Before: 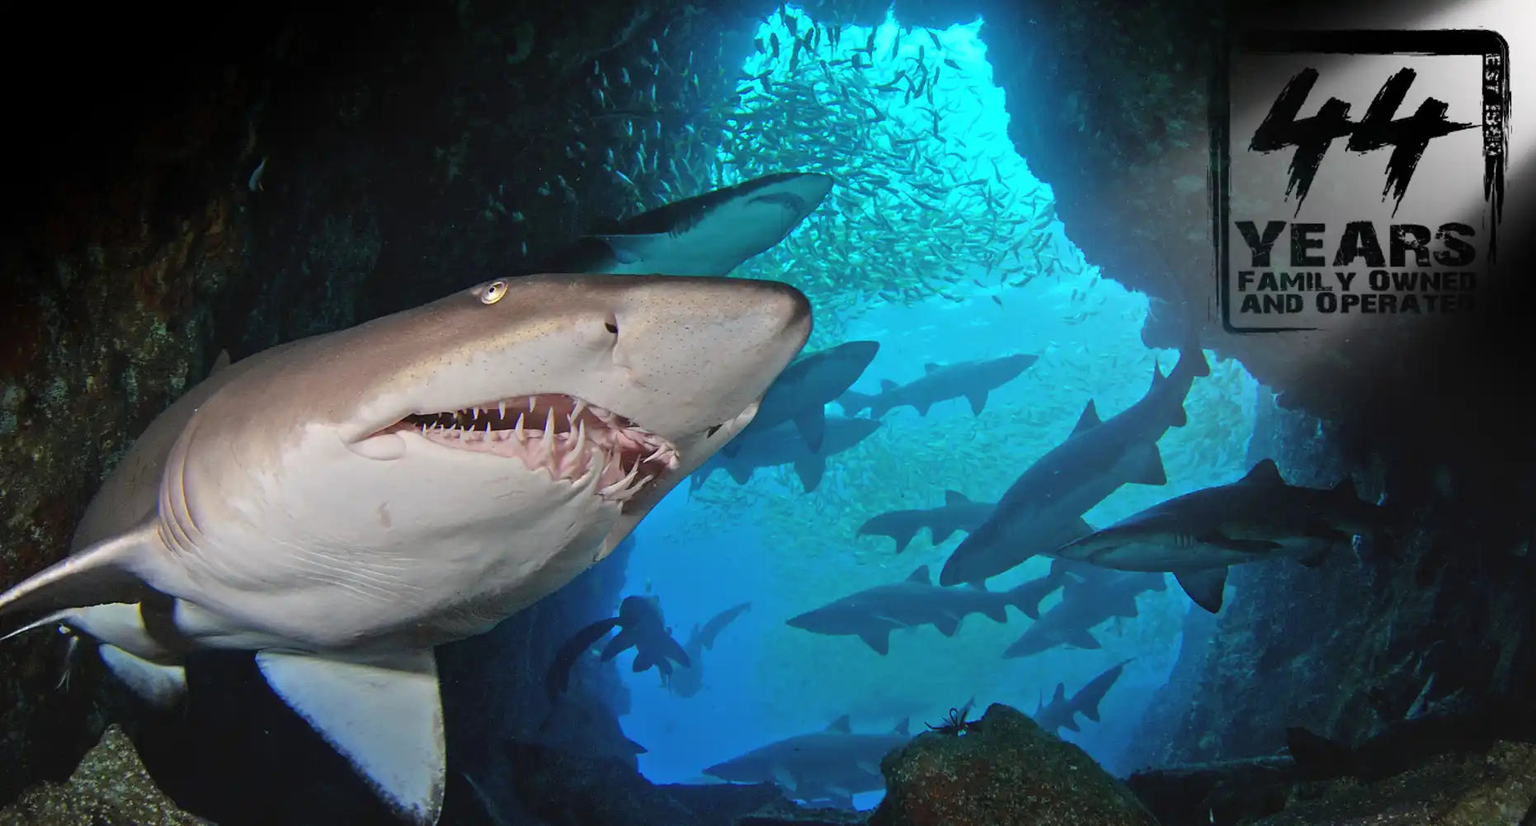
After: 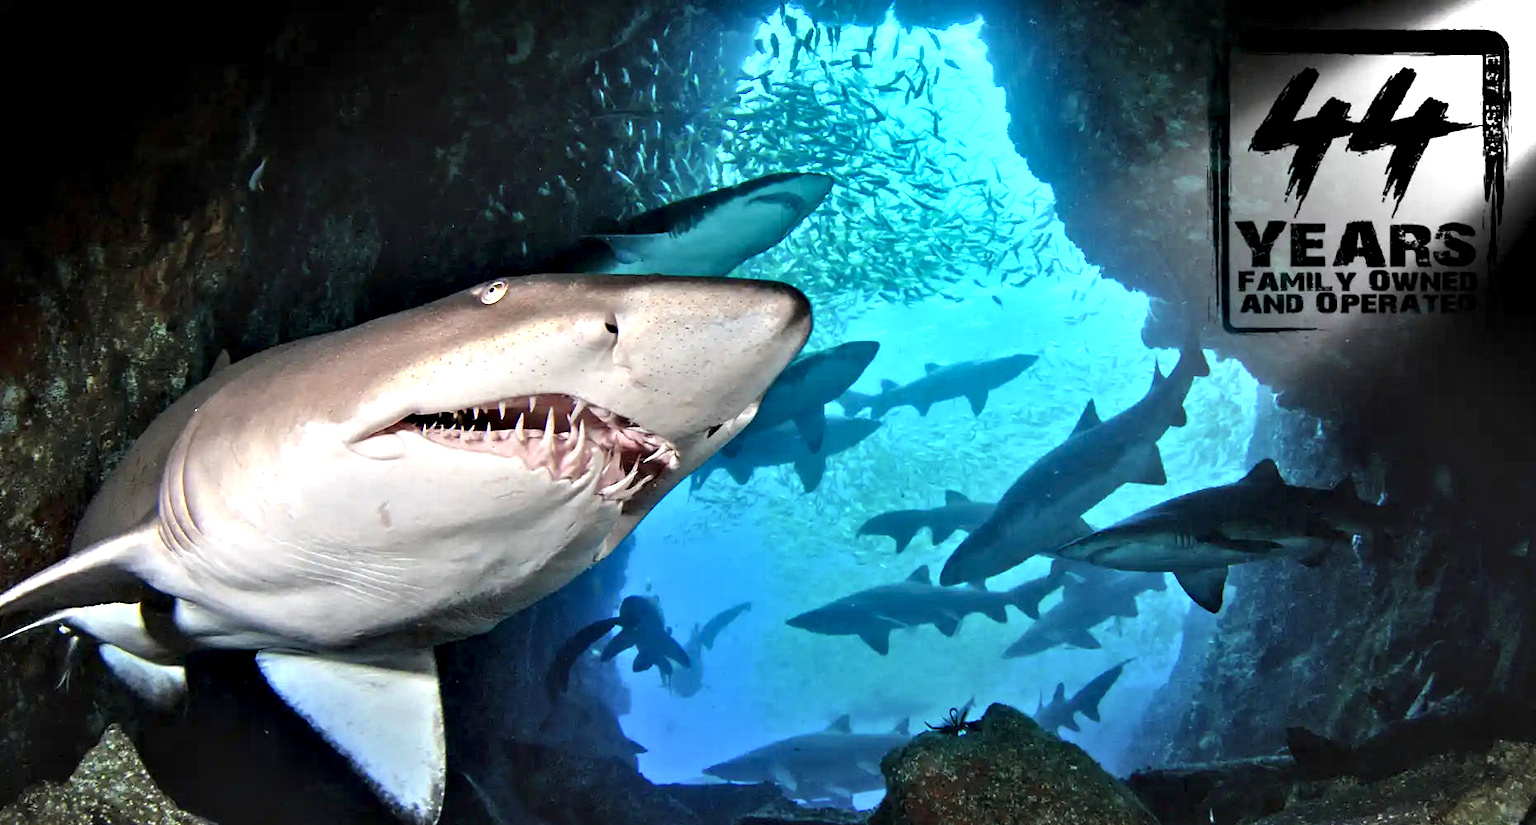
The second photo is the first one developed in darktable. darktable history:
contrast equalizer: octaves 7, y [[0.609, 0.611, 0.615, 0.613, 0.607, 0.603], [0.504, 0.498, 0.496, 0.499, 0.506, 0.516], [0 ×6], [0 ×6], [0 ×6]]
exposure: exposure 0.6 EV, compensate highlight preservation false
